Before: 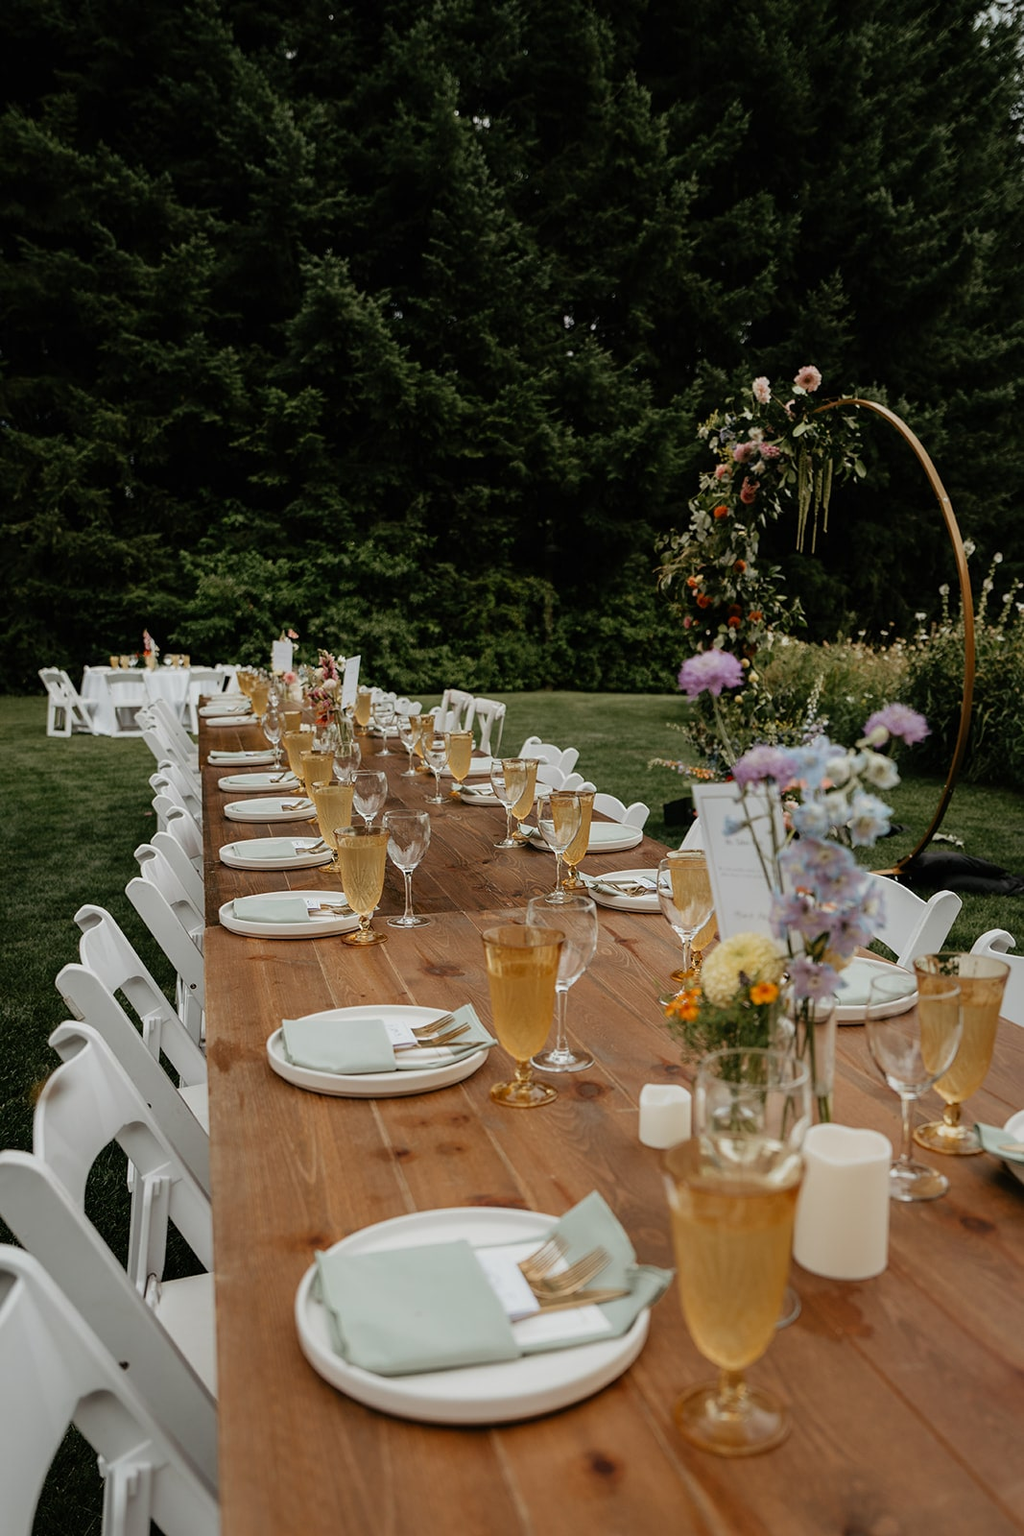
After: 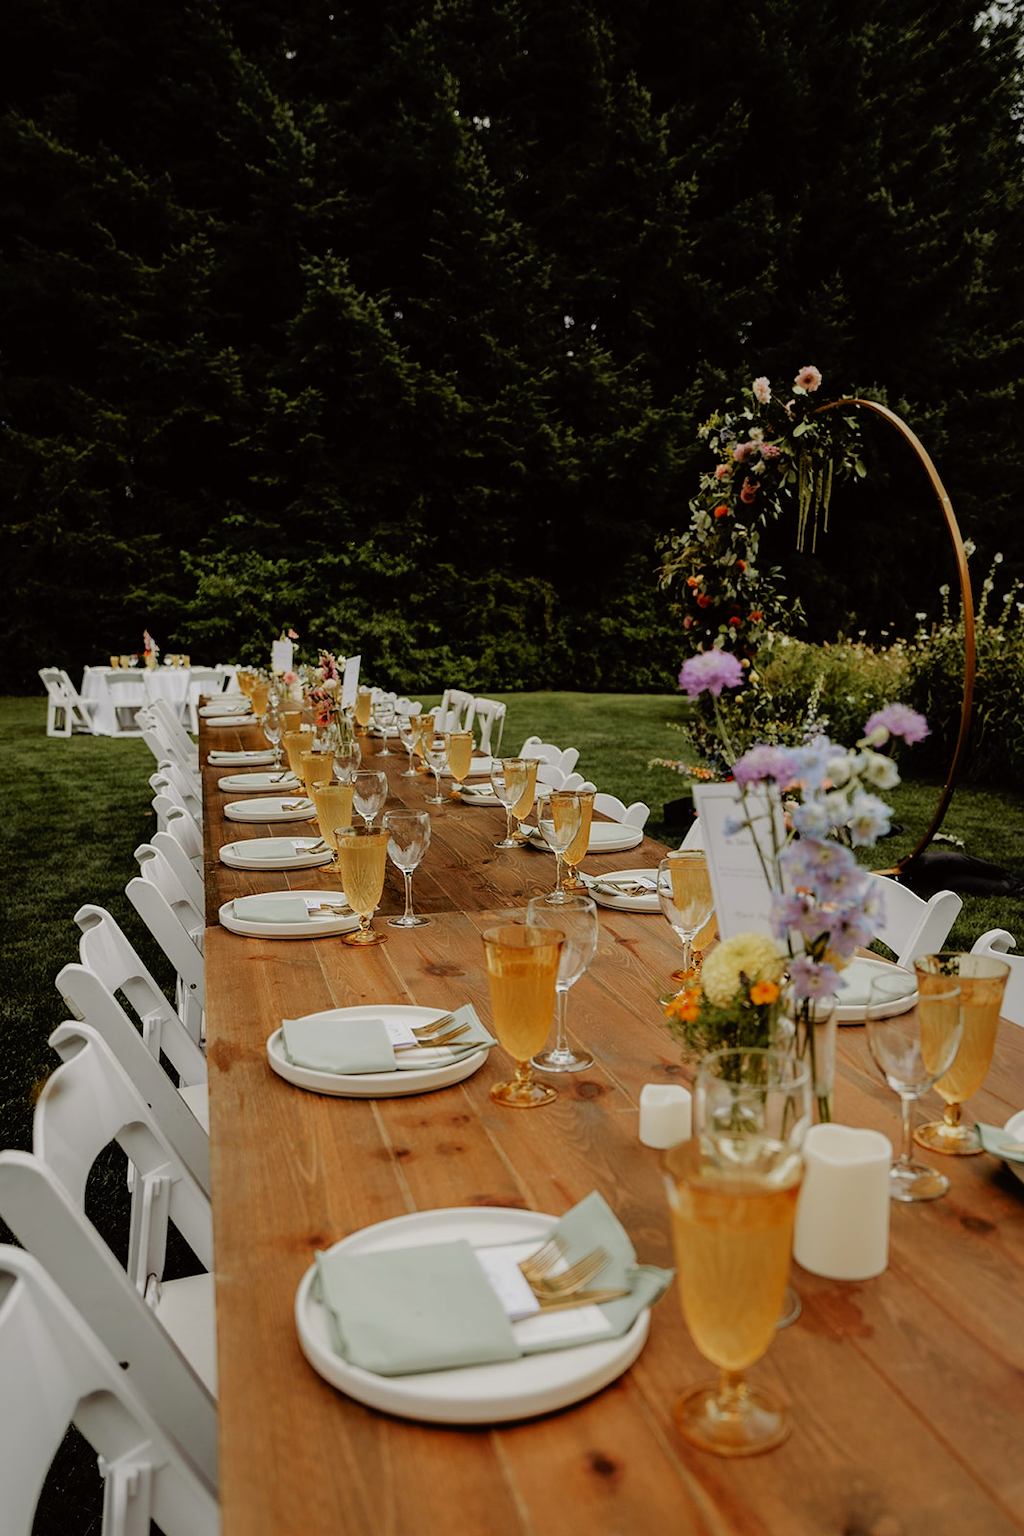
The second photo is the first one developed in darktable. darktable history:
tone curve: curves: ch0 [(0, 0) (0.003, 0.001) (0.011, 0.002) (0.025, 0.007) (0.044, 0.015) (0.069, 0.022) (0.1, 0.03) (0.136, 0.056) (0.177, 0.115) (0.224, 0.177) (0.277, 0.244) (0.335, 0.322) (0.399, 0.398) (0.468, 0.471) (0.543, 0.545) (0.623, 0.614) (0.709, 0.685) (0.801, 0.765) (0.898, 0.867) (1, 1)], preserve colors none
color look up table: target L [88.25, 76.83, 87.2, 87.45, 81.04, 74.61, 67.56, 57.58, 56.55, 66.43, 42.68, 48.93, 37.89, 15.06, 201.33, 82.36, 76.38, 66.97, 71.38, 60.12, 57.13, 53.31, 58.32, 56.59, 54.29, 50.04, 31.06, 27.67, 17.75, 90, 82.66, 64.55, 65.18, 68.47, 55.53, 56.32, 55.24, 48.27, 43.07, 46.14, 38.66, 33.62, 18.28, 14.04, 2.408, 88.46, 75.34, 59.29, 58.9], target a [-4.059, -27.42, -38.9, -60.44, -8.701, -57.76, -68.22, -31.05, 15.13, -58.8, -37.27, -8.341, -11.92, -11.58, 0, -4.838, 20.37, 24.38, 27.22, 13.27, 61.62, 62.3, 30.38, 39.25, 73.56, 68.8, 8.728, 33.55, 21.83, 3.189, 12.63, 28.3, 27.73, 77.3, 75.9, 78.94, 51.46, 25.52, 53.18, 70.66, 53.87, 19.27, 24.85, 23.95, 2.953, -37.89, -9.342, -28.55, -9.117], target b [69.85, 63.74, 46.79, 20.32, 36.1, 52.11, 58.66, 50.91, 53.89, 28.45, 37.17, 35.43, 33.43, 16.48, -0.001, 60.56, -0.308, 37.13, 37.9, 19.64, 2.284, 55.77, 56.5, 22.41, 35.23, 54.47, 4.702, 28.49, 18.85, -9.576, -30.02, -12.83, -55.64, -55.97, -62.3, -22.67, -77.58, -89.39, -45.7, -83.38, -12.18, -67.57, -3.51, -41.79, -5.389, -5.346, -42.96, -9.78, -55.86], num patches 49
